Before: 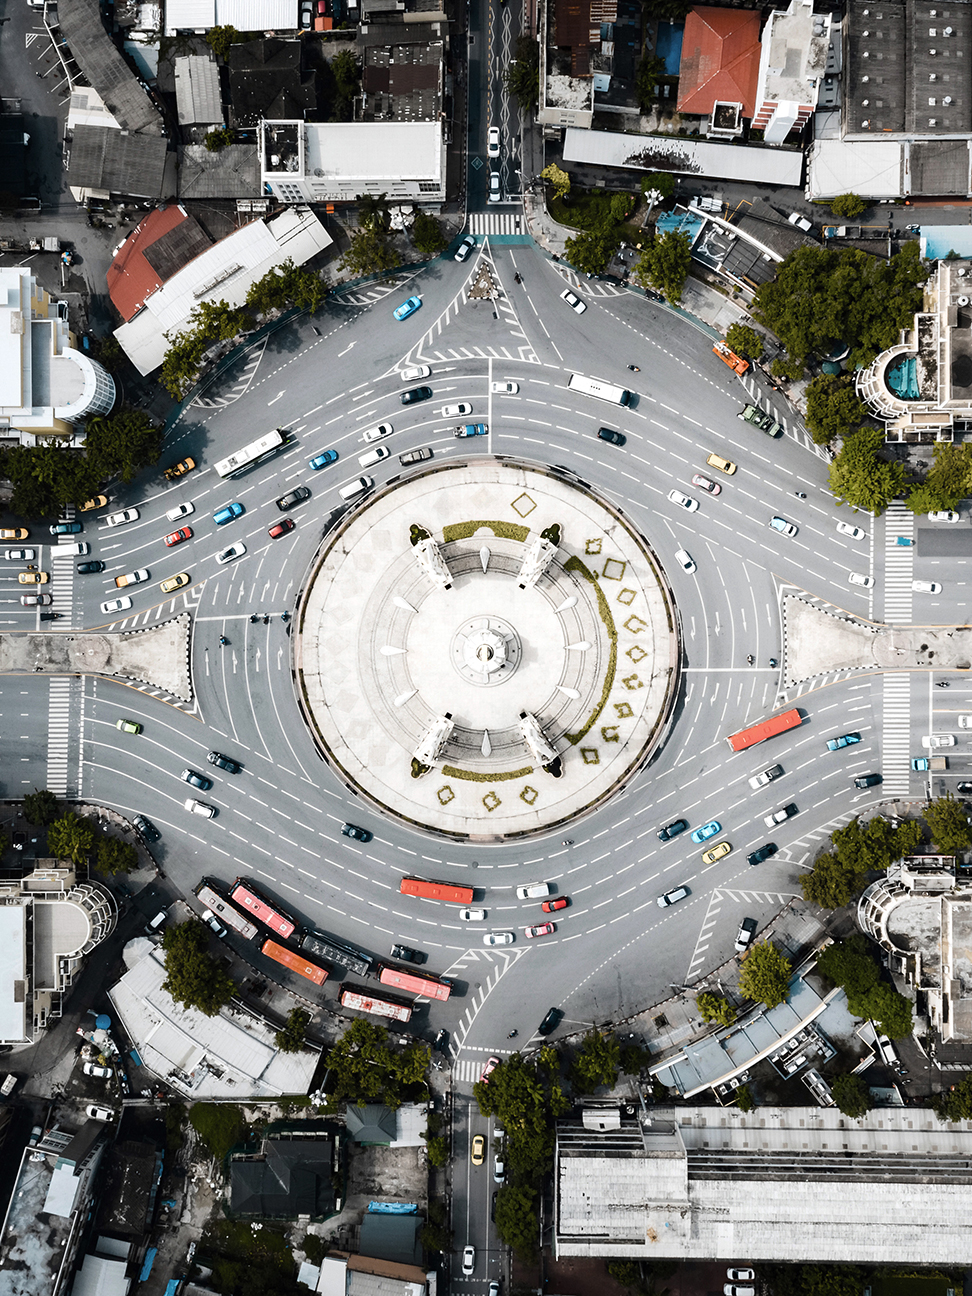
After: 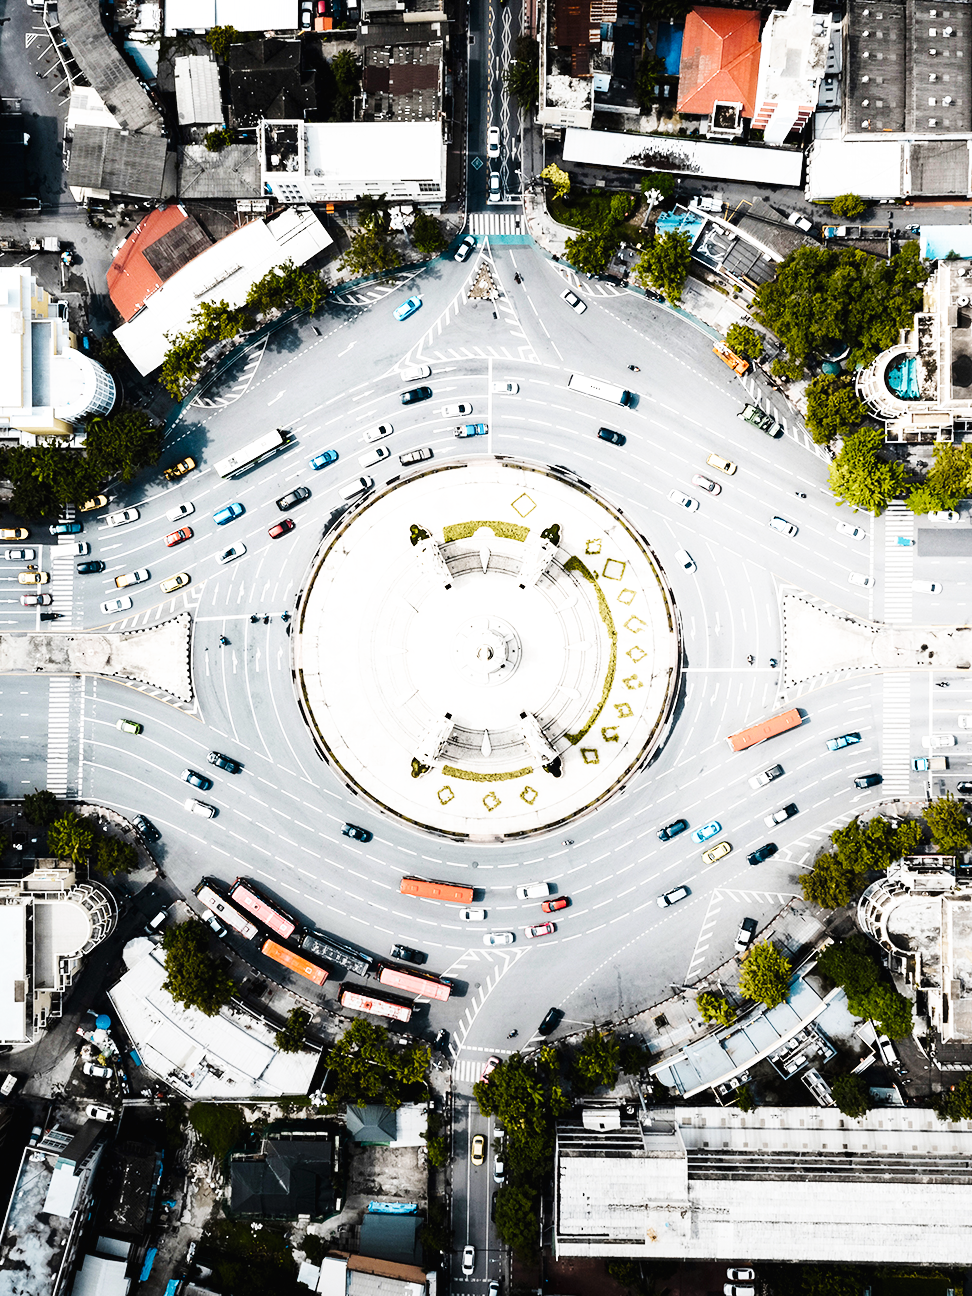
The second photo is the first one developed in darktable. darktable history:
graduated density: rotation -180°, offset 27.42
base curve: curves: ch0 [(0, 0.003) (0.001, 0.002) (0.006, 0.004) (0.02, 0.022) (0.048, 0.086) (0.094, 0.234) (0.162, 0.431) (0.258, 0.629) (0.385, 0.8) (0.548, 0.918) (0.751, 0.988) (1, 1)], preserve colors none
